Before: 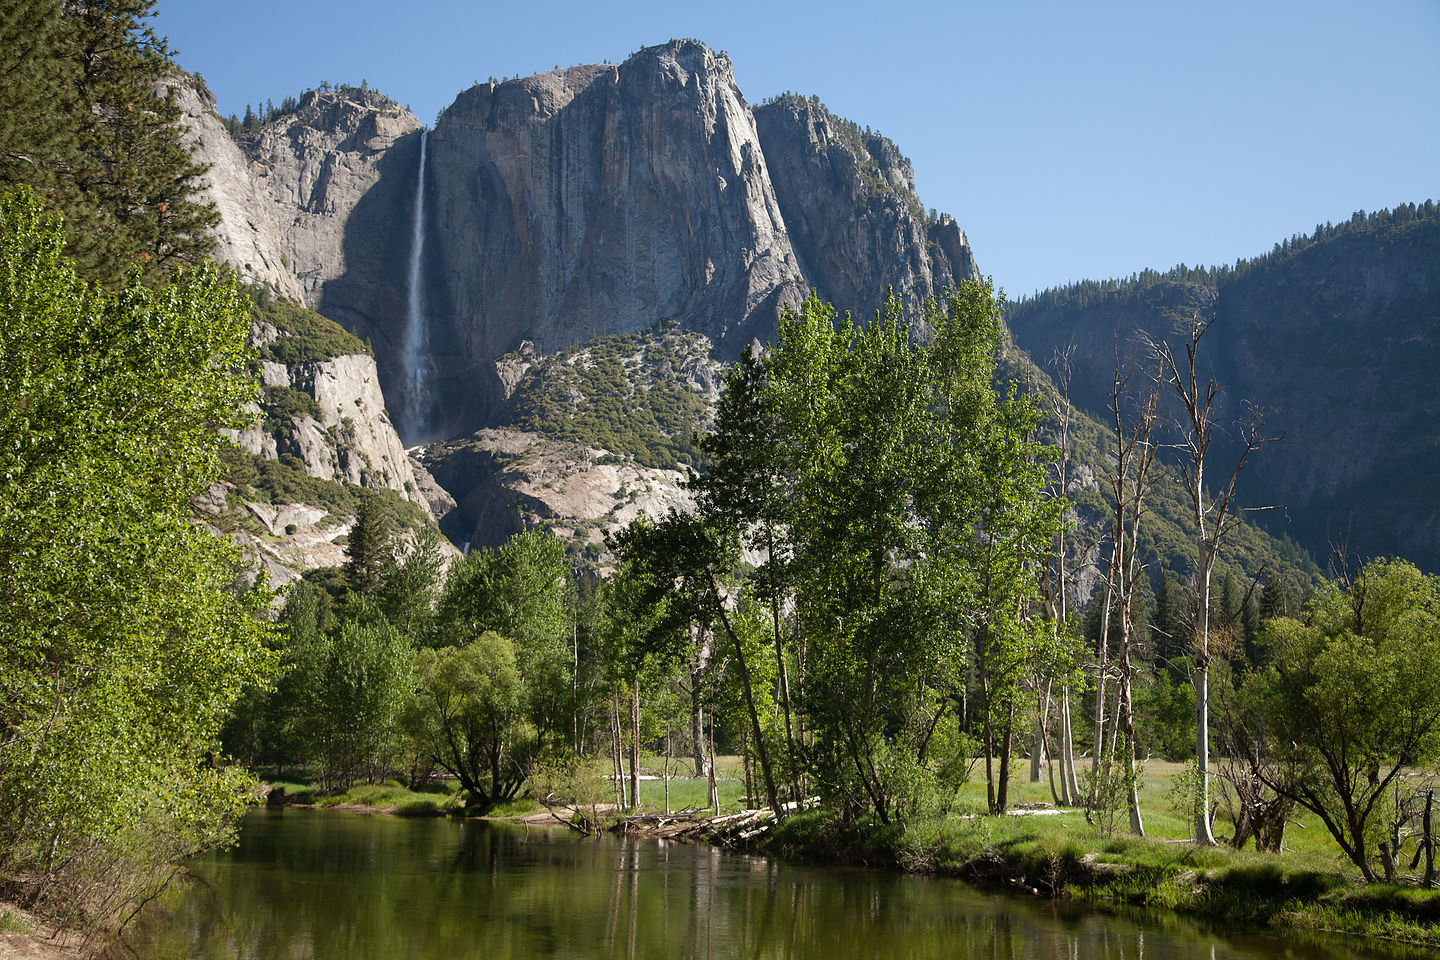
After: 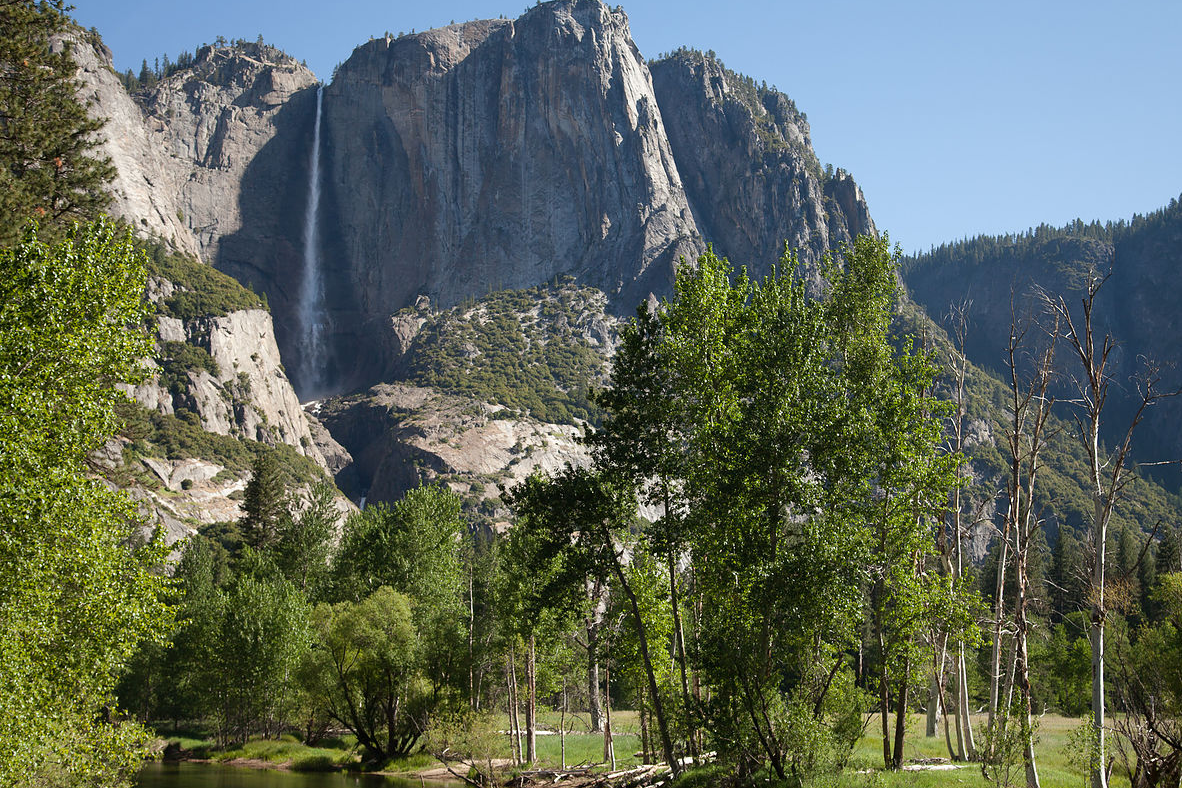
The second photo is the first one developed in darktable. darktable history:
crop and rotate: left 7.251%, top 4.703%, right 10.631%, bottom 13.125%
